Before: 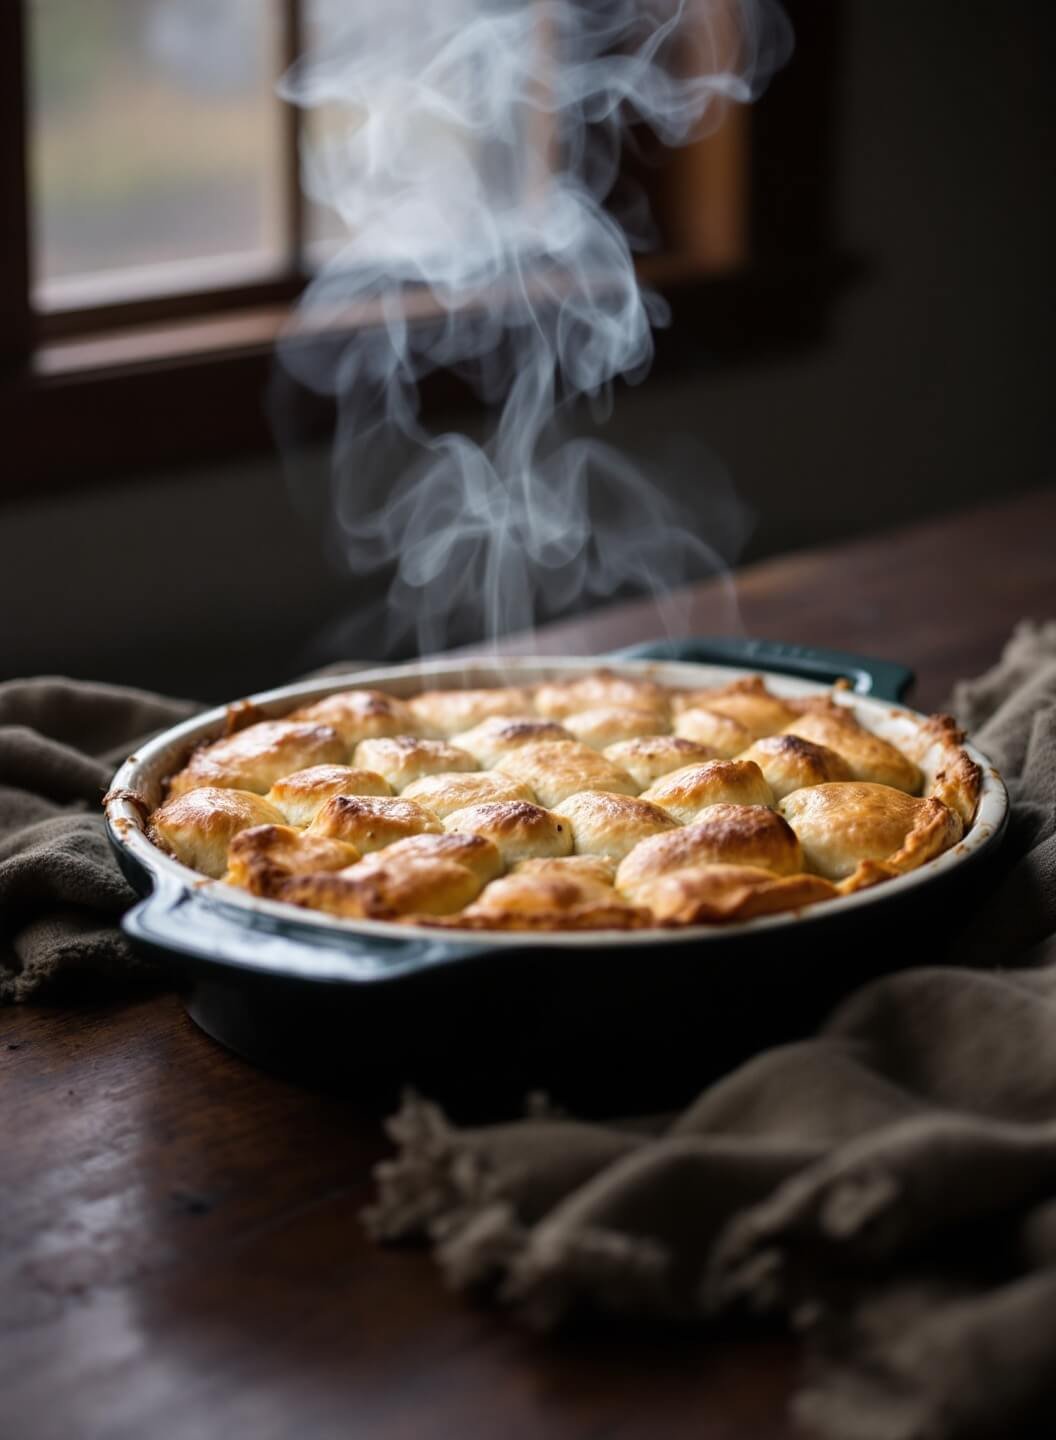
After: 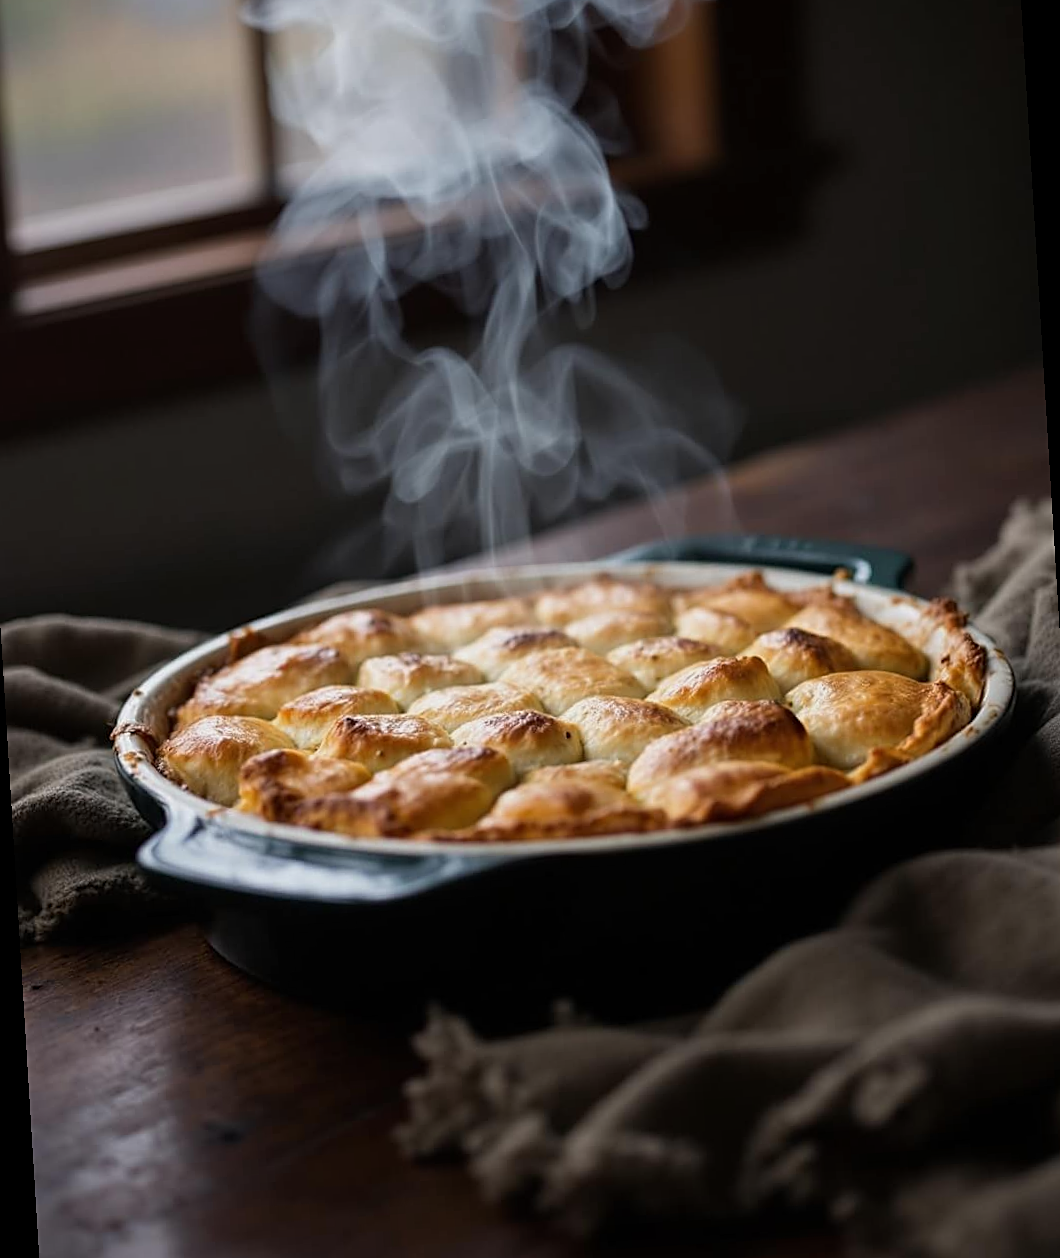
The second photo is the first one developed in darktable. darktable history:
exposure: exposure -0.242 EV, compensate highlight preservation false
sharpen: on, module defaults
rotate and perspective: rotation -3.52°, crop left 0.036, crop right 0.964, crop top 0.081, crop bottom 0.919
